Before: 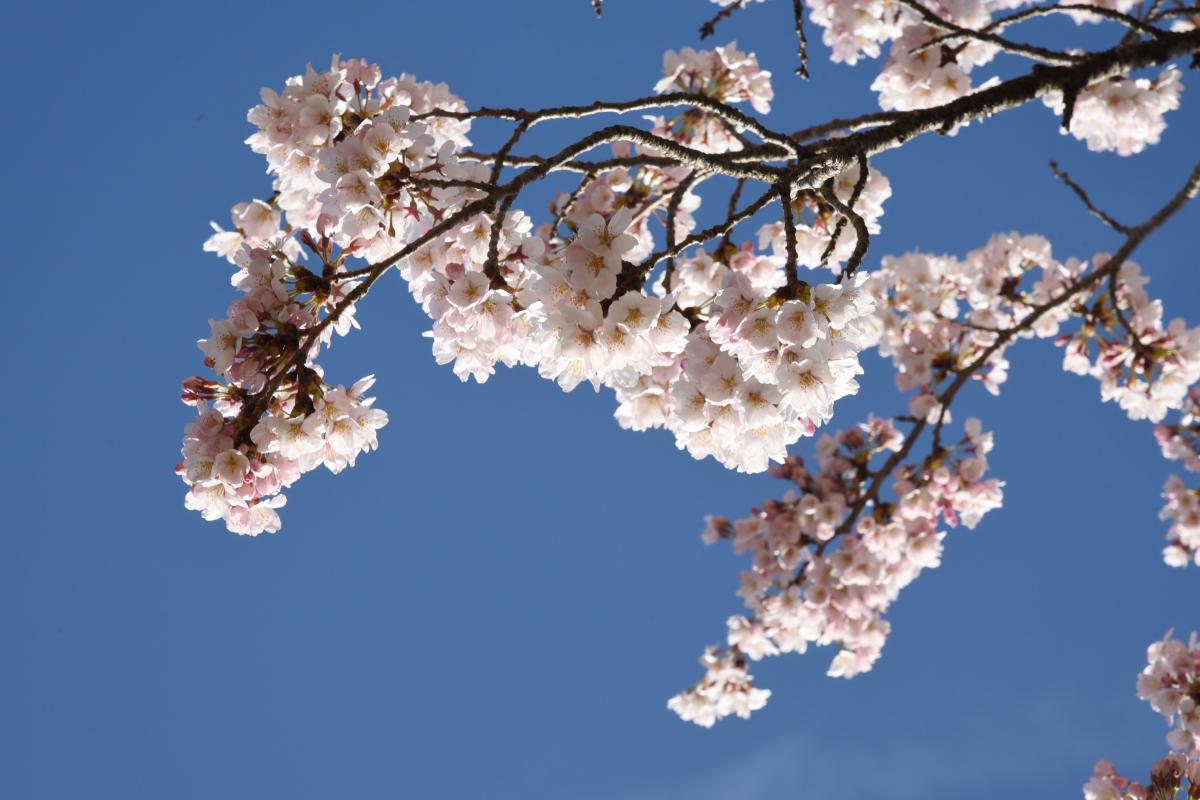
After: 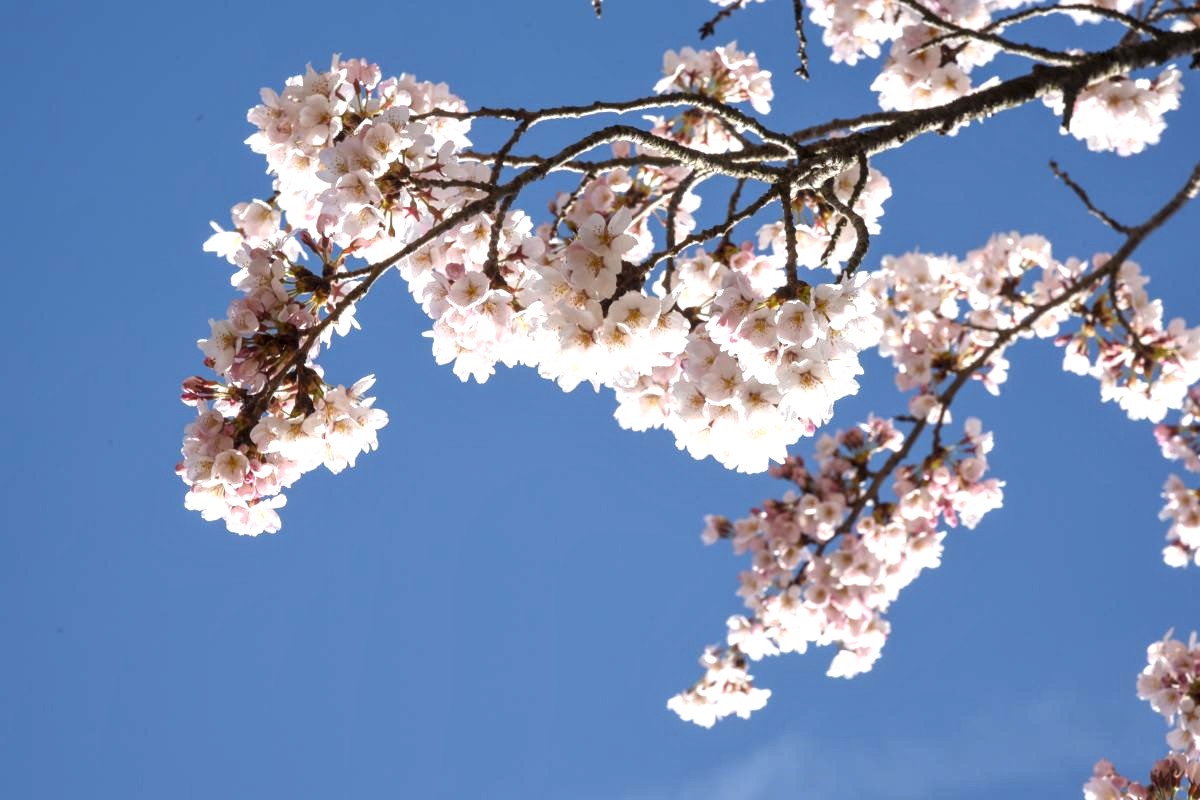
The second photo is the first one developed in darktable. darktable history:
exposure: black level correction 0, exposure 0.498 EV, compensate highlight preservation false
local contrast: detail 130%
